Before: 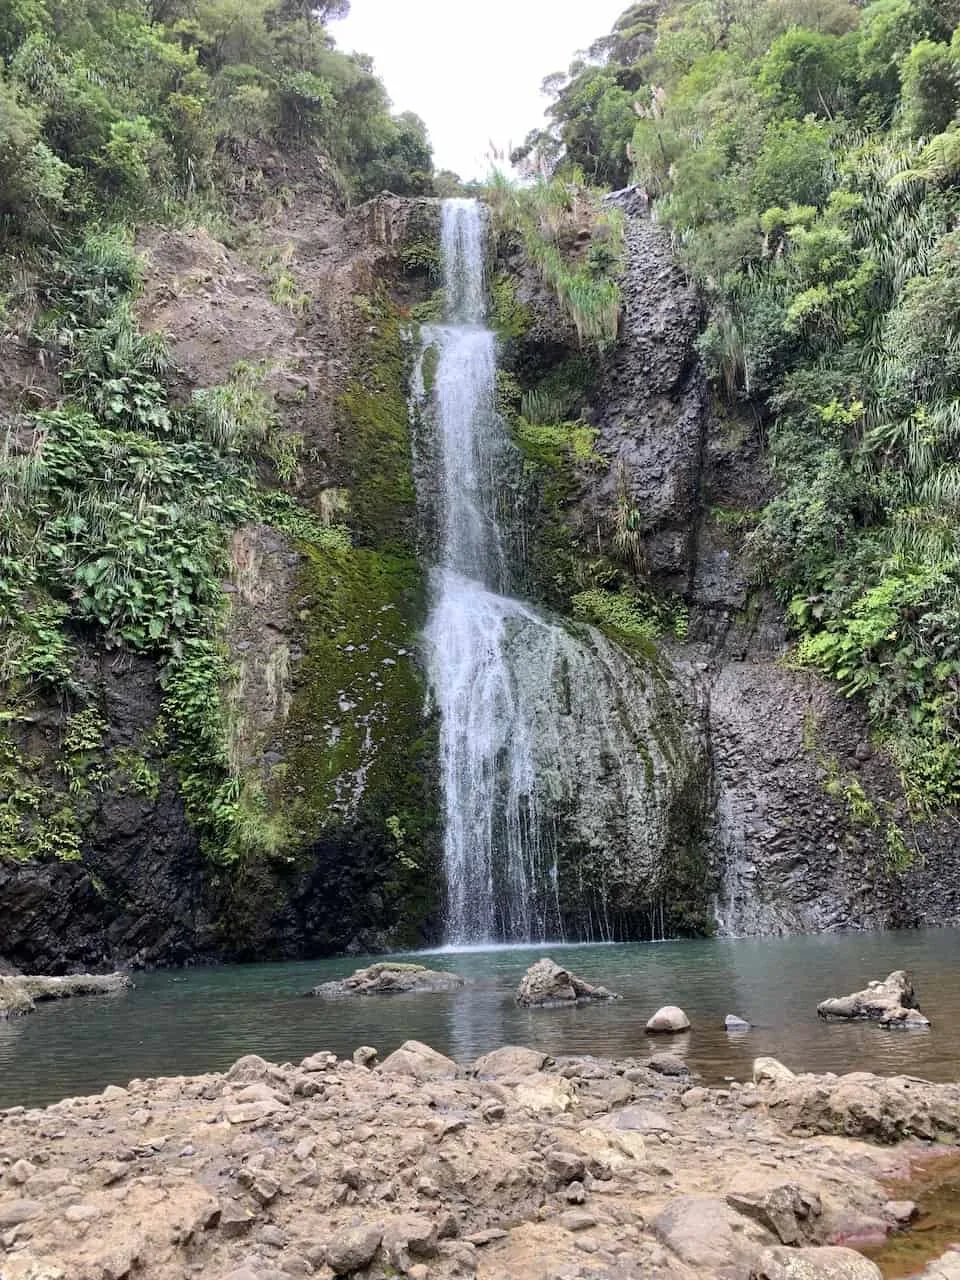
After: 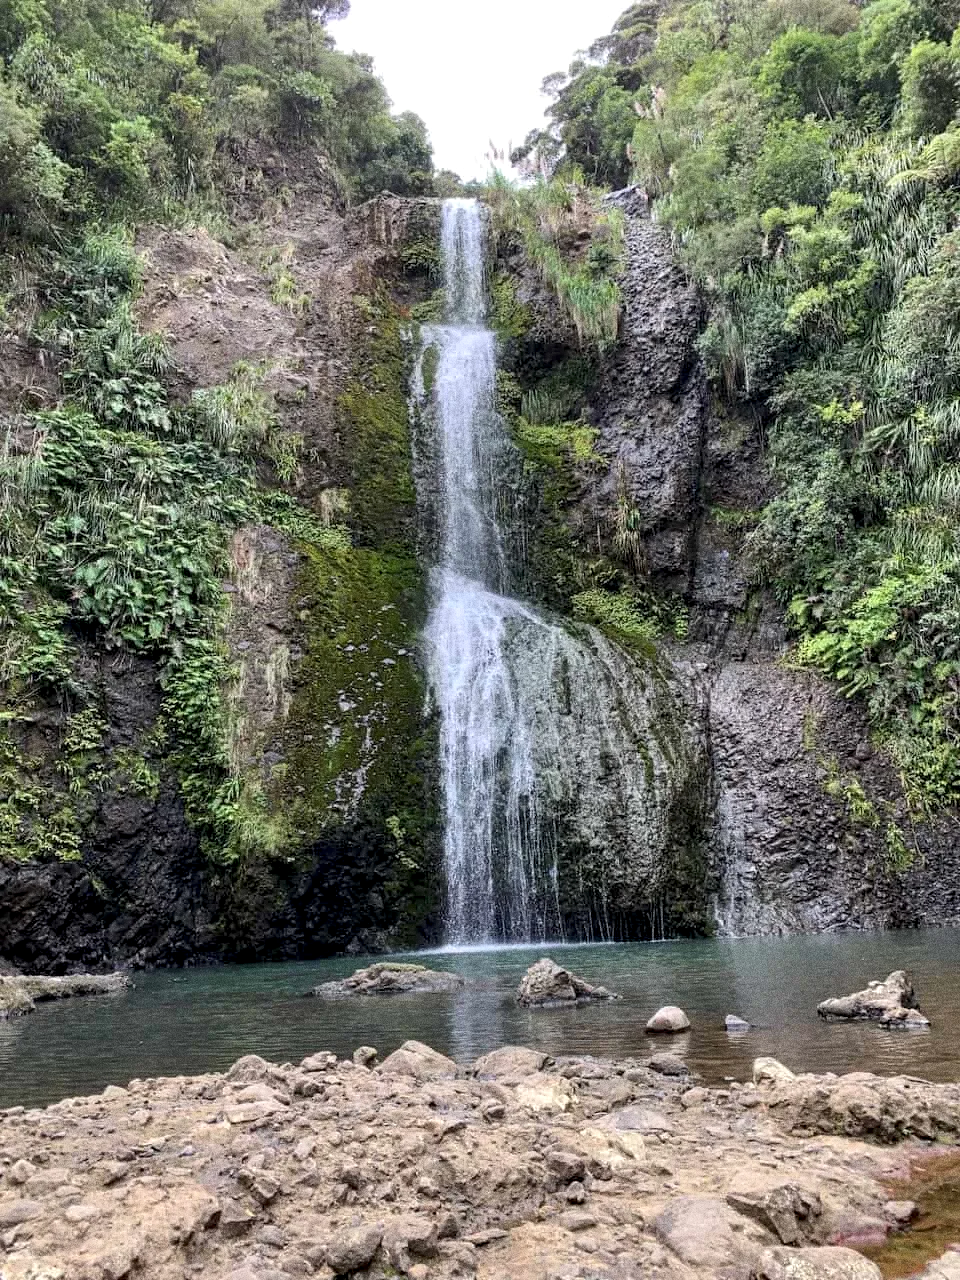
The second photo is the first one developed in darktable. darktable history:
grain: coarseness 0.09 ISO, strength 40%
local contrast: shadows 94%
